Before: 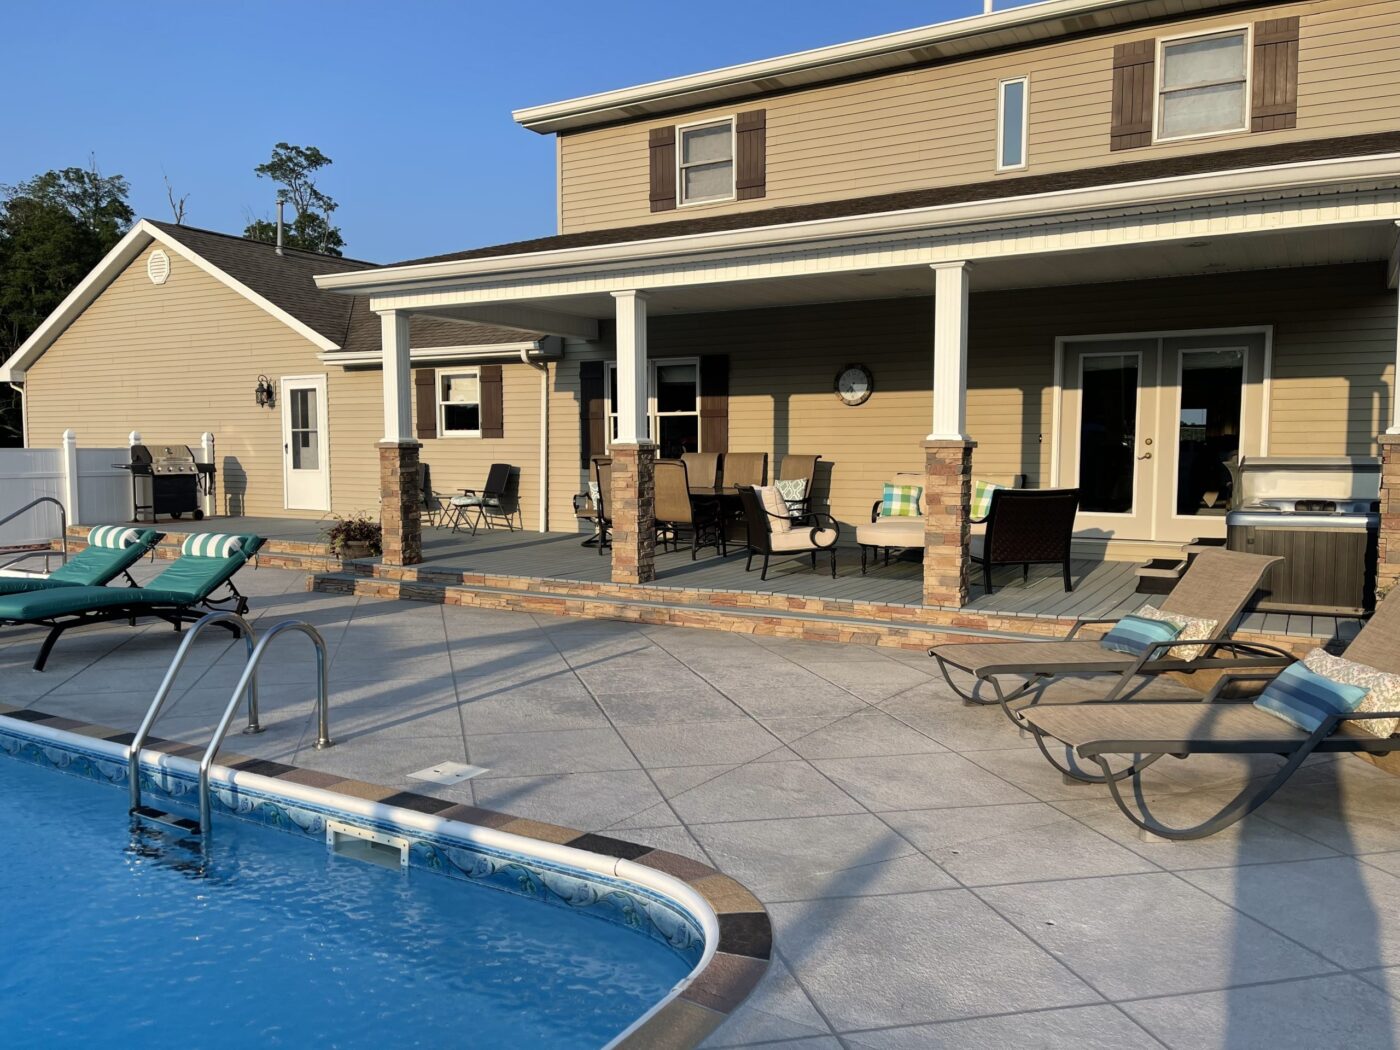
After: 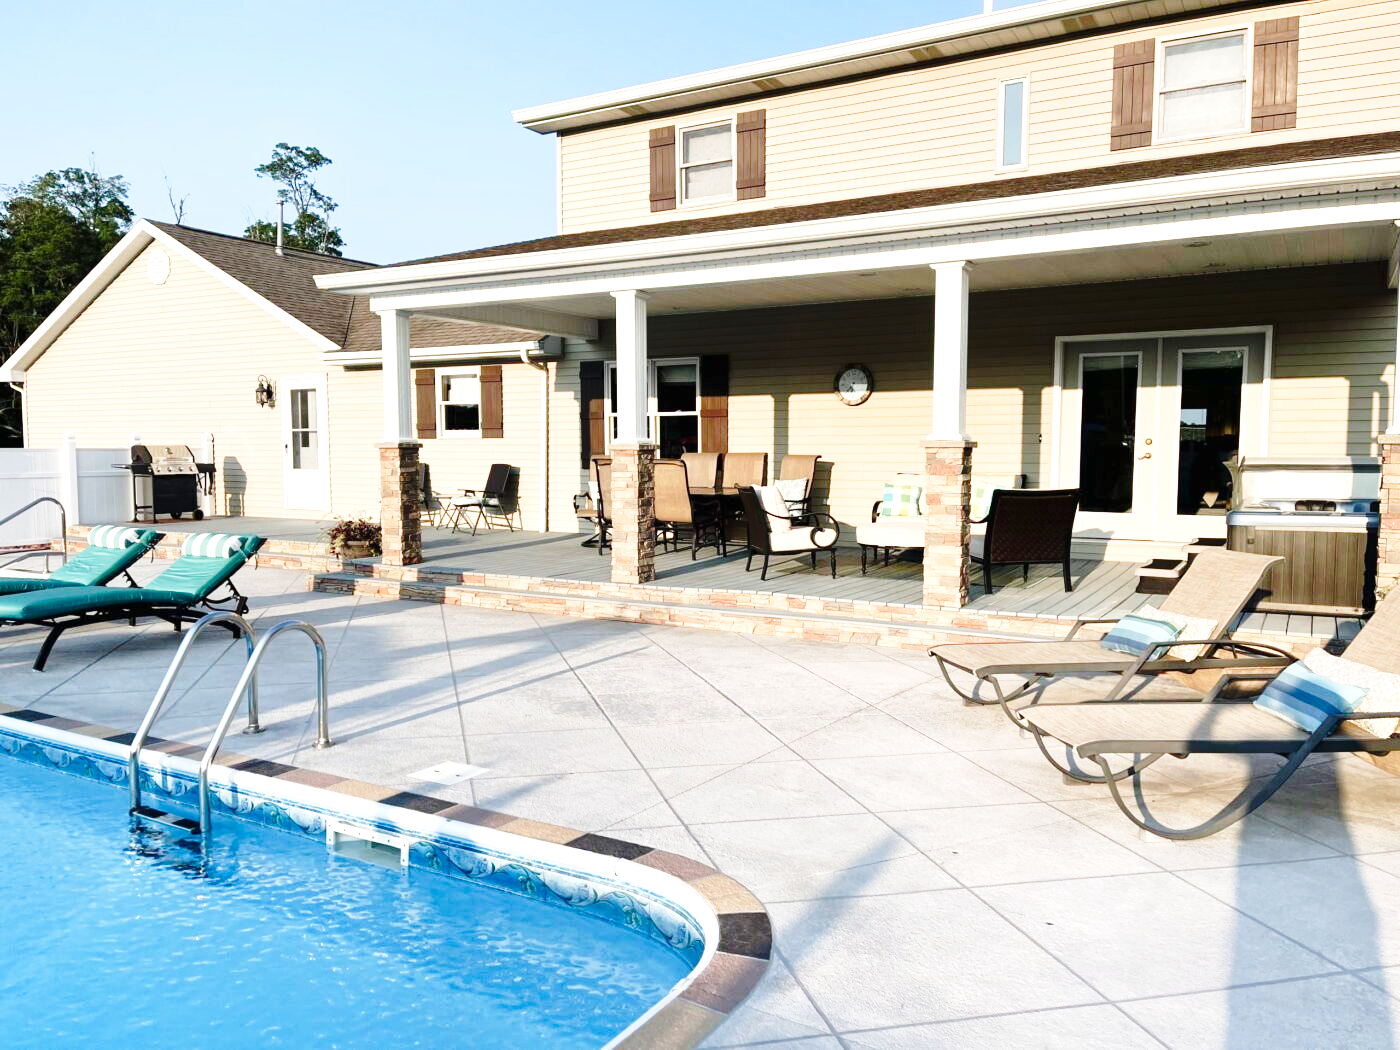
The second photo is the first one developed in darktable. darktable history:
color balance rgb: highlights gain › chroma 0.165%, highlights gain › hue 331.55°, perceptual saturation grading › global saturation -9.624%, perceptual saturation grading › highlights -27.529%, perceptual saturation grading › shadows 21.747%
exposure: black level correction 0, exposure 0.893 EV, compensate exposure bias true, compensate highlight preservation false
base curve: curves: ch0 [(0, 0) (0.028, 0.03) (0.121, 0.232) (0.46, 0.748) (0.859, 0.968) (1, 1)], preserve colors none
